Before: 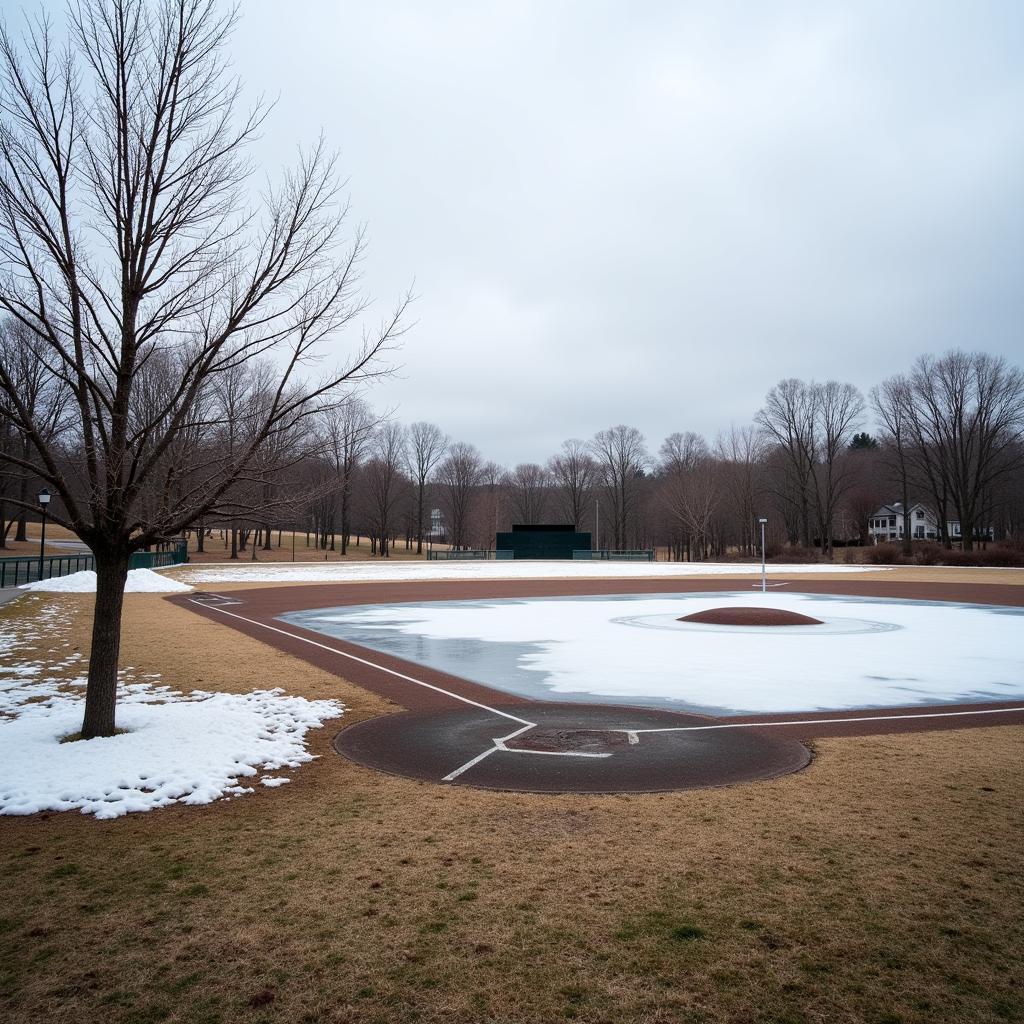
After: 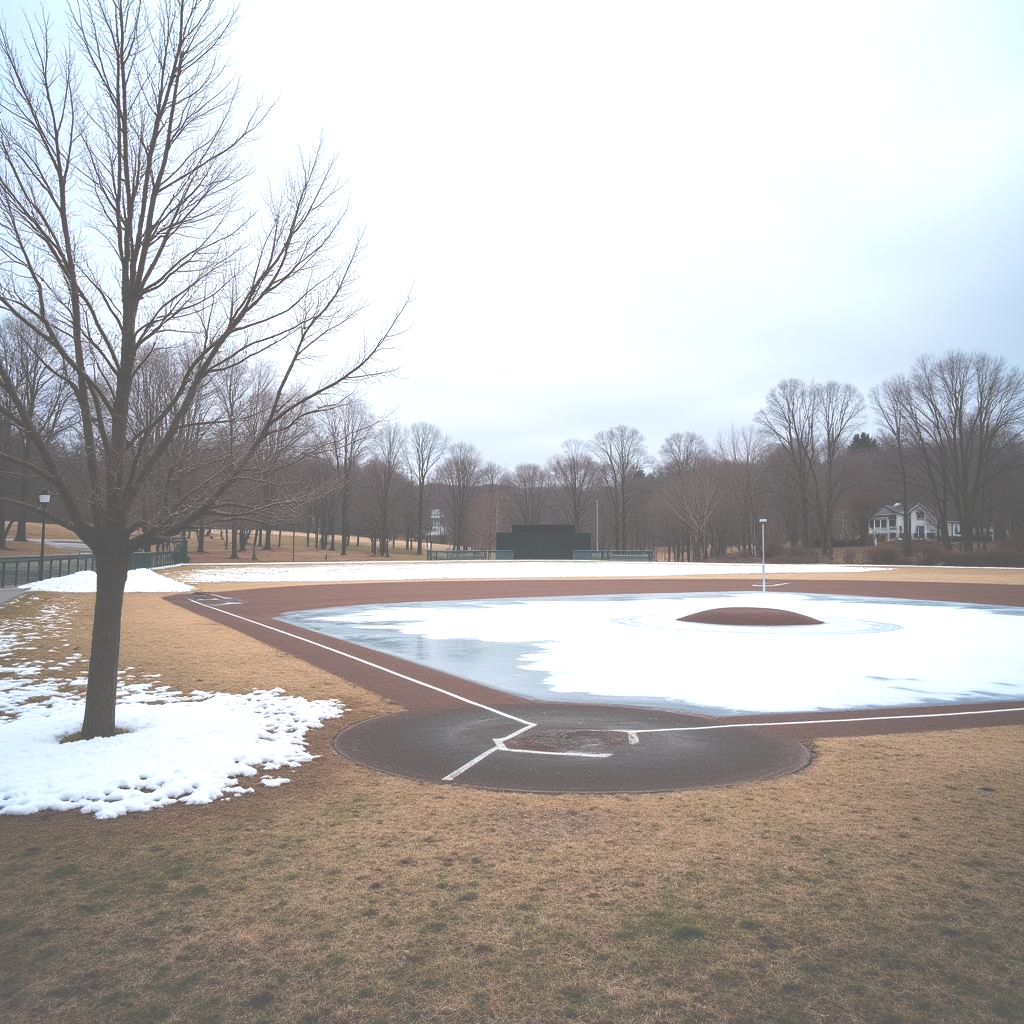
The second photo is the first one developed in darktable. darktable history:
exposure: black level correction -0.071, exposure 0.501 EV, compensate highlight preservation false
